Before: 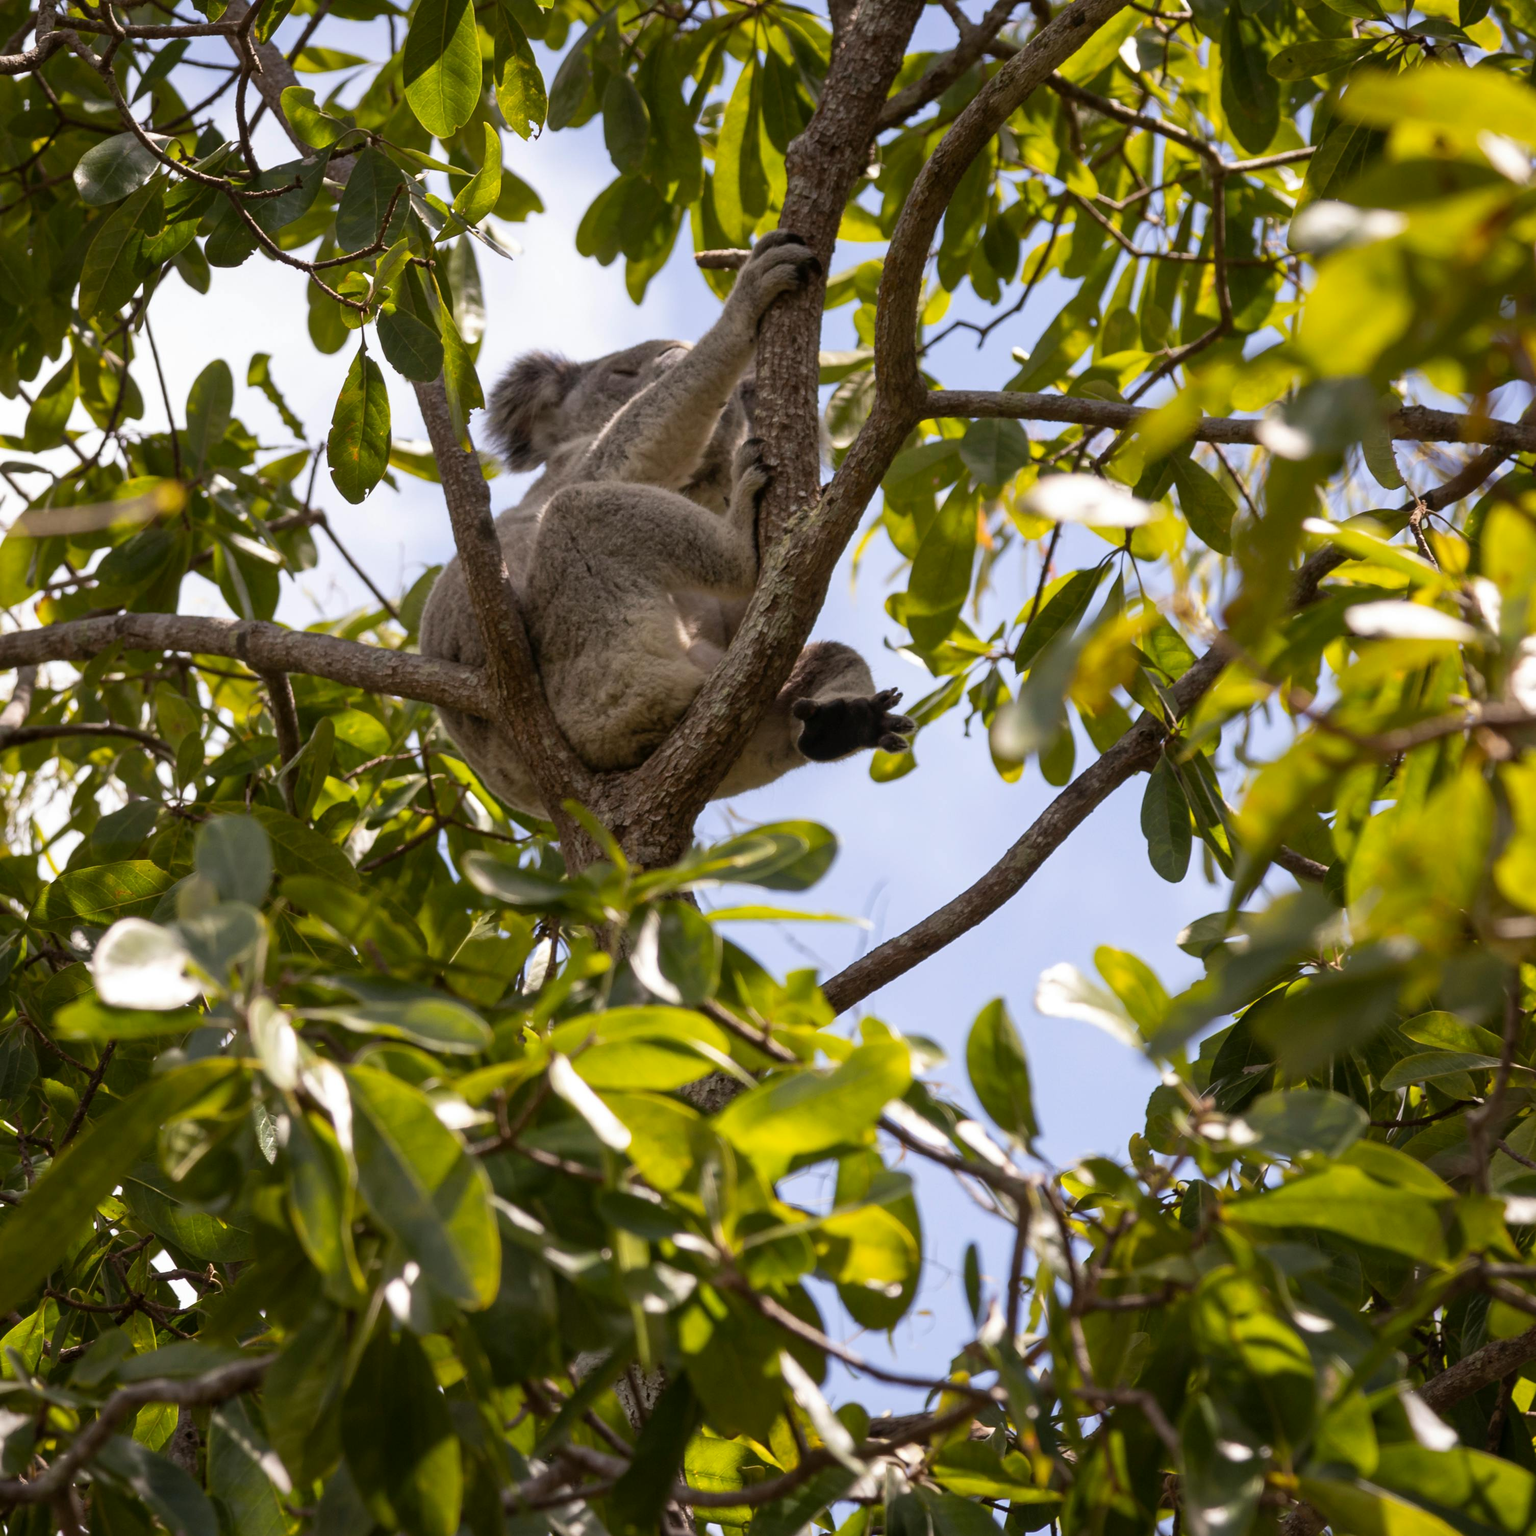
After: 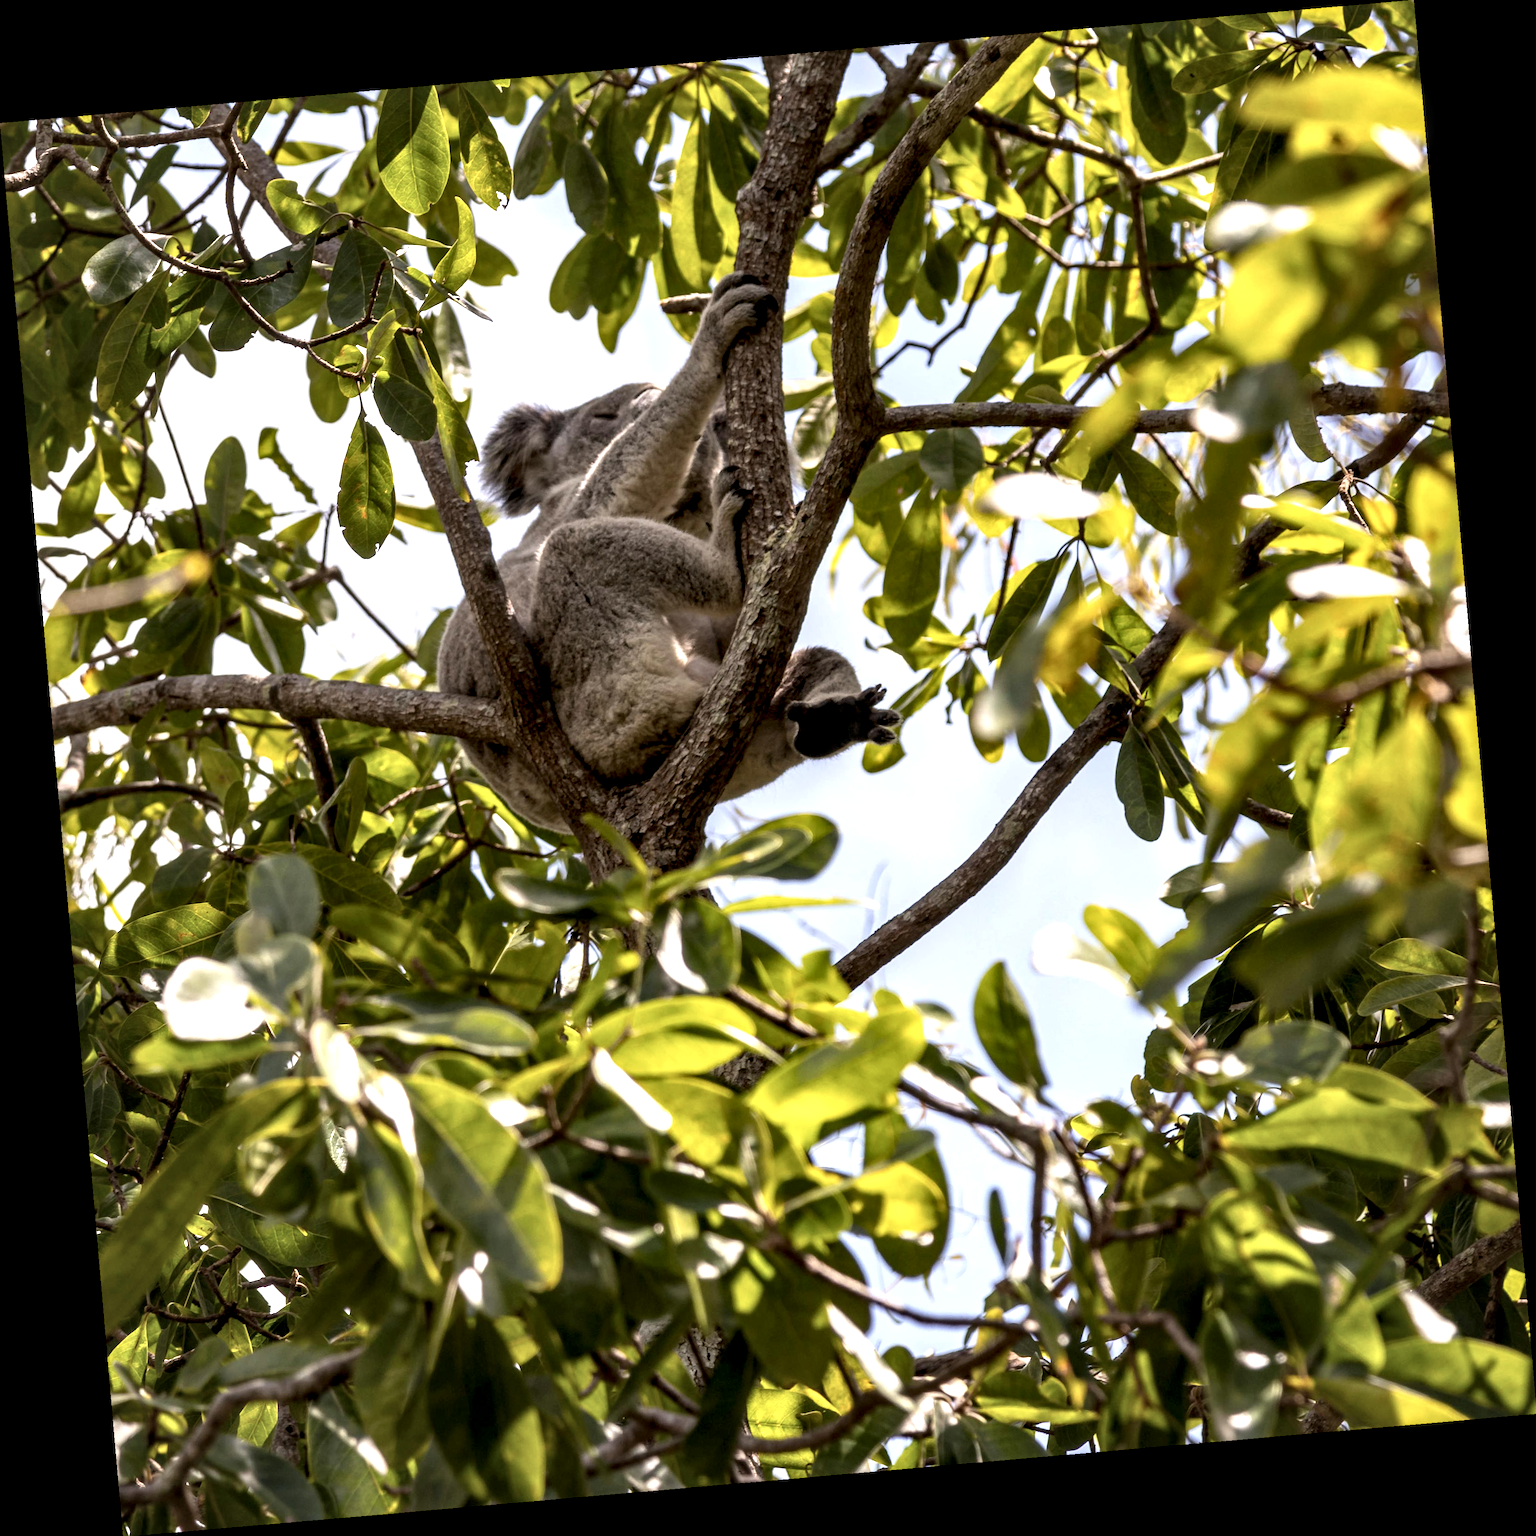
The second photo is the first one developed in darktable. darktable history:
rotate and perspective: rotation -4.98°, automatic cropping off
local contrast: highlights 80%, shadows 57%, detail 175%, midtone range 0.602
